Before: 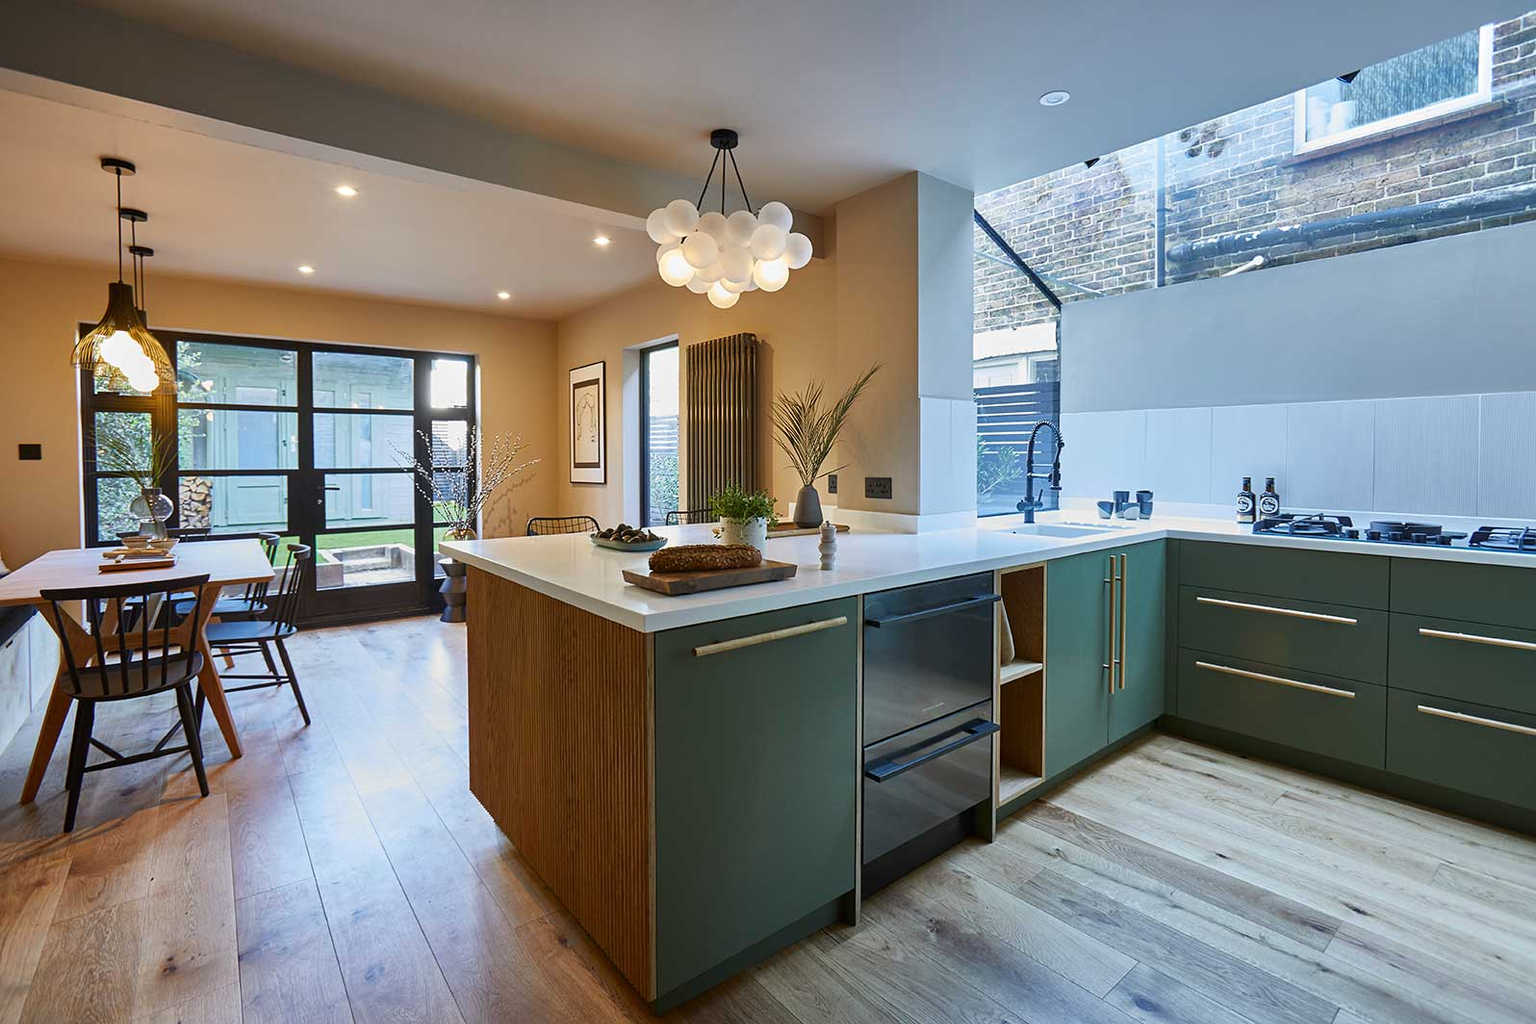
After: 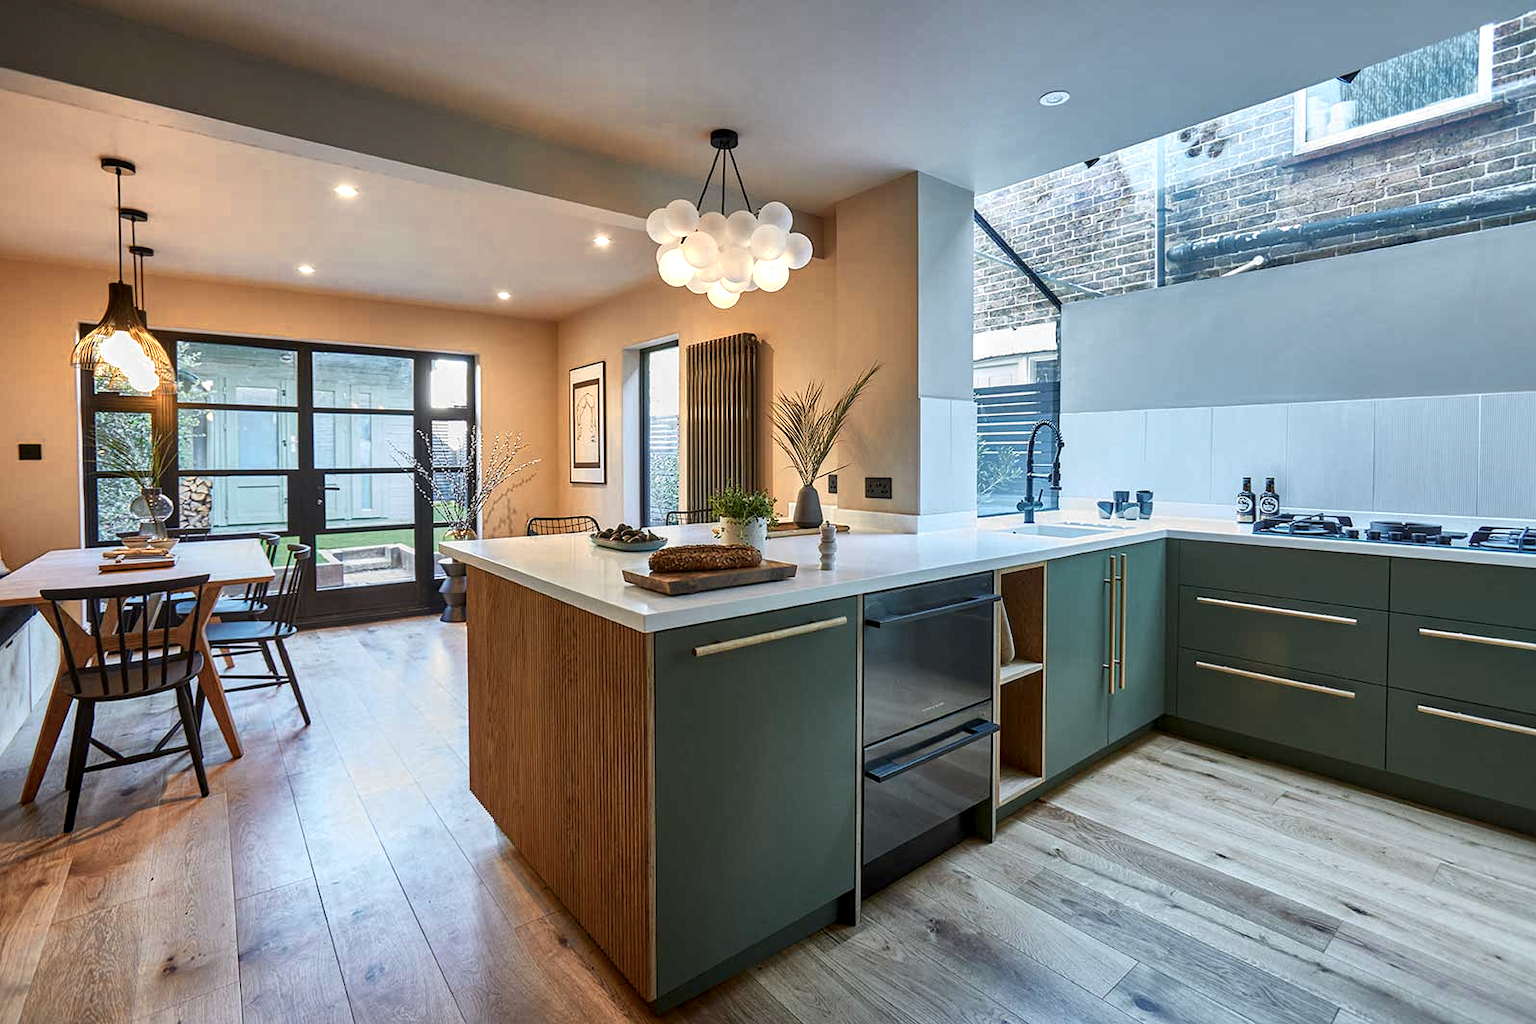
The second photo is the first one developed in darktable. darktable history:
local contrast: on, module defaults
color zones: curves: ch0 [(0.018, 0.548) (0.224, 0.64) (0.425, 0.447) (0.675, 0.575) (0.732, 0.579)]; ch1 [(0.066, 0.487) (0.25, 0.5) (0.404, 0.43) (0.75, 0.421) (0.956, 0.421)]; ch2 [(0.044, 0.561) (0.215, 0.465) (0.399, 0.544) (0.465, 0.548) (0.614, 0.447) (0.724, 0.43) (0.882, 0.623) (0.956, 0.632)]
shadows and highlights: shadows 25.79, highlights -48.06, soften with gaussian
